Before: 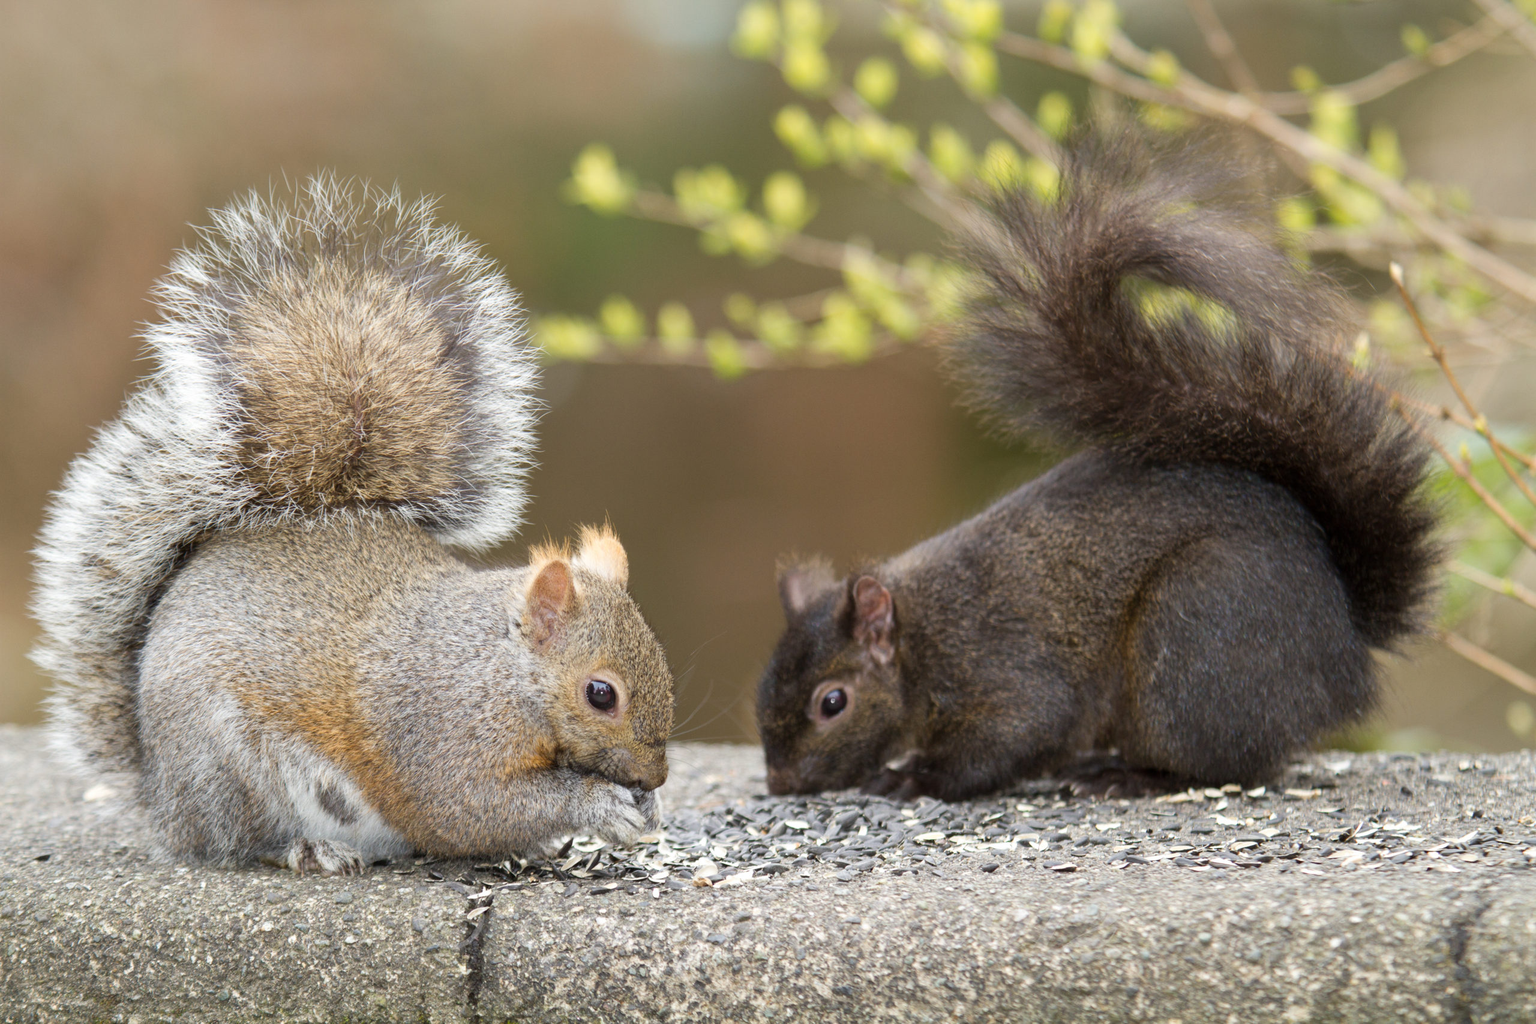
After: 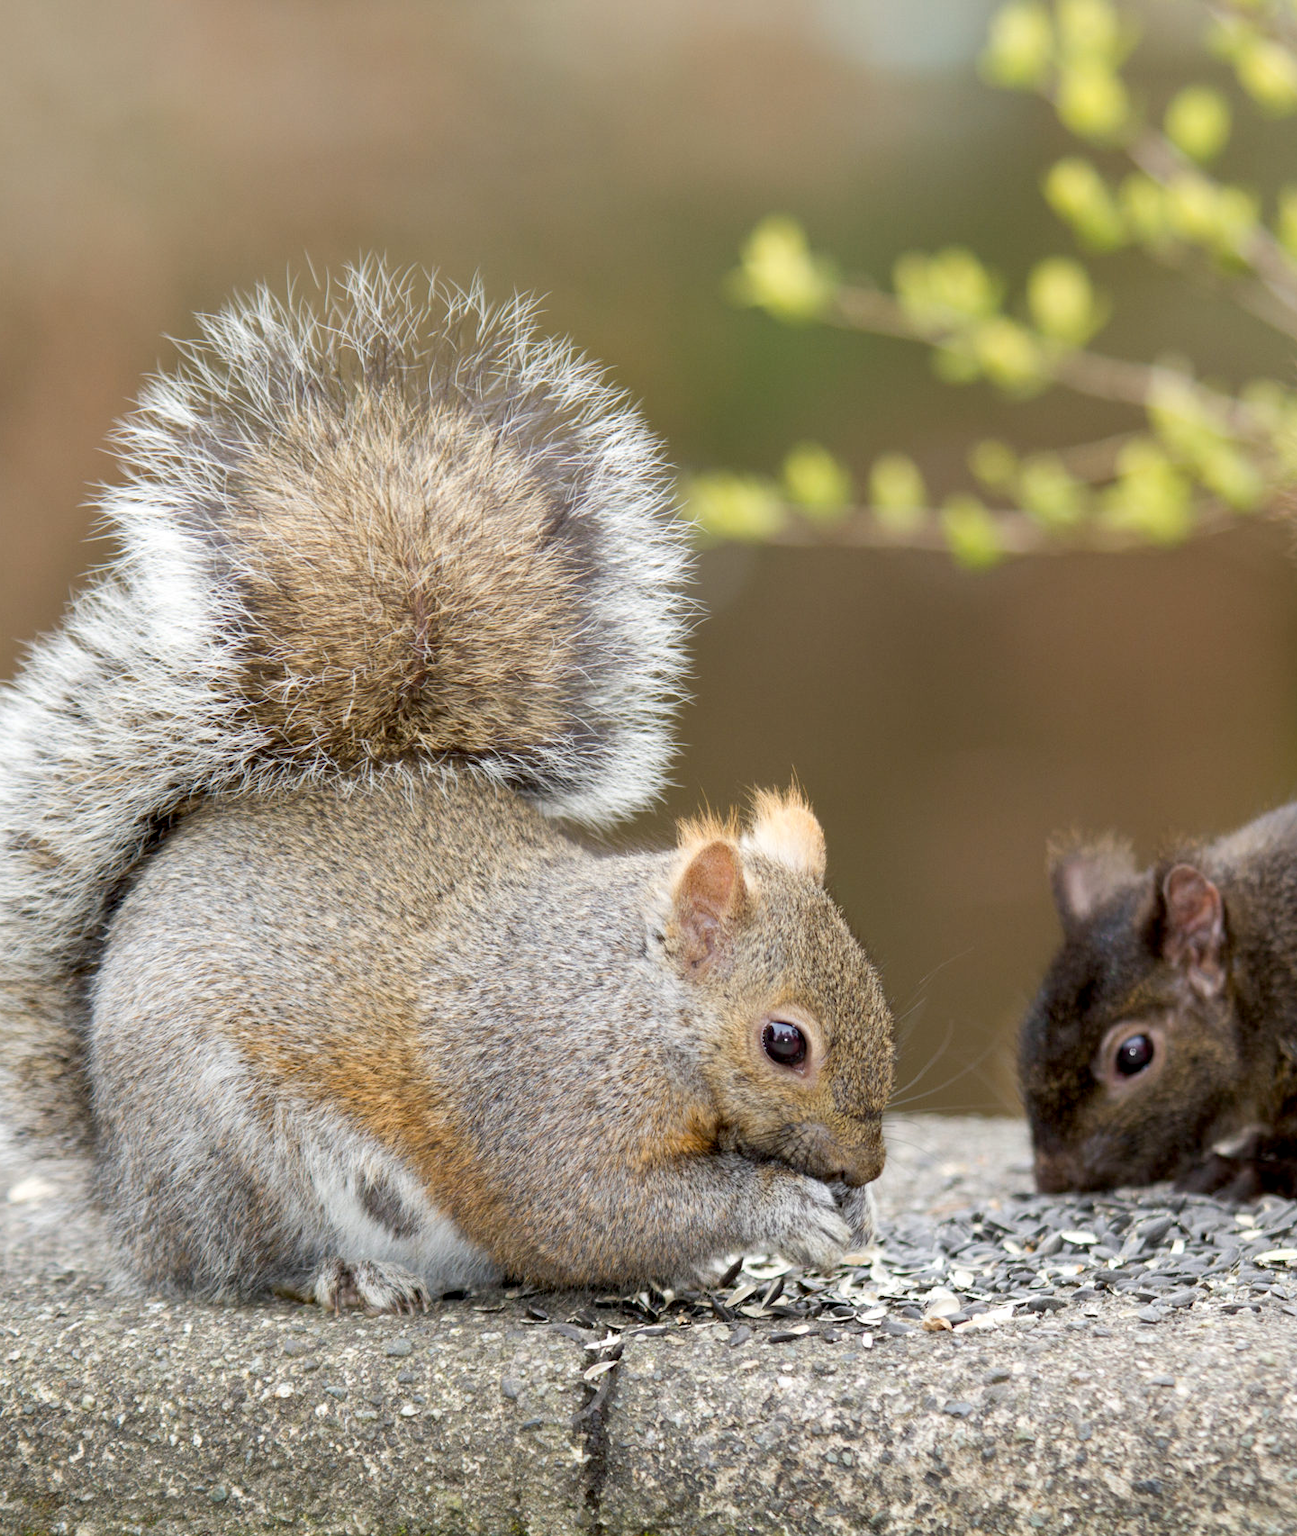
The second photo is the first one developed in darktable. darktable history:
crop: left 5.114%, right 38.589%
exposure: black level correction 0.01, exposure 0.011 EV, compensate highlight preservation false
